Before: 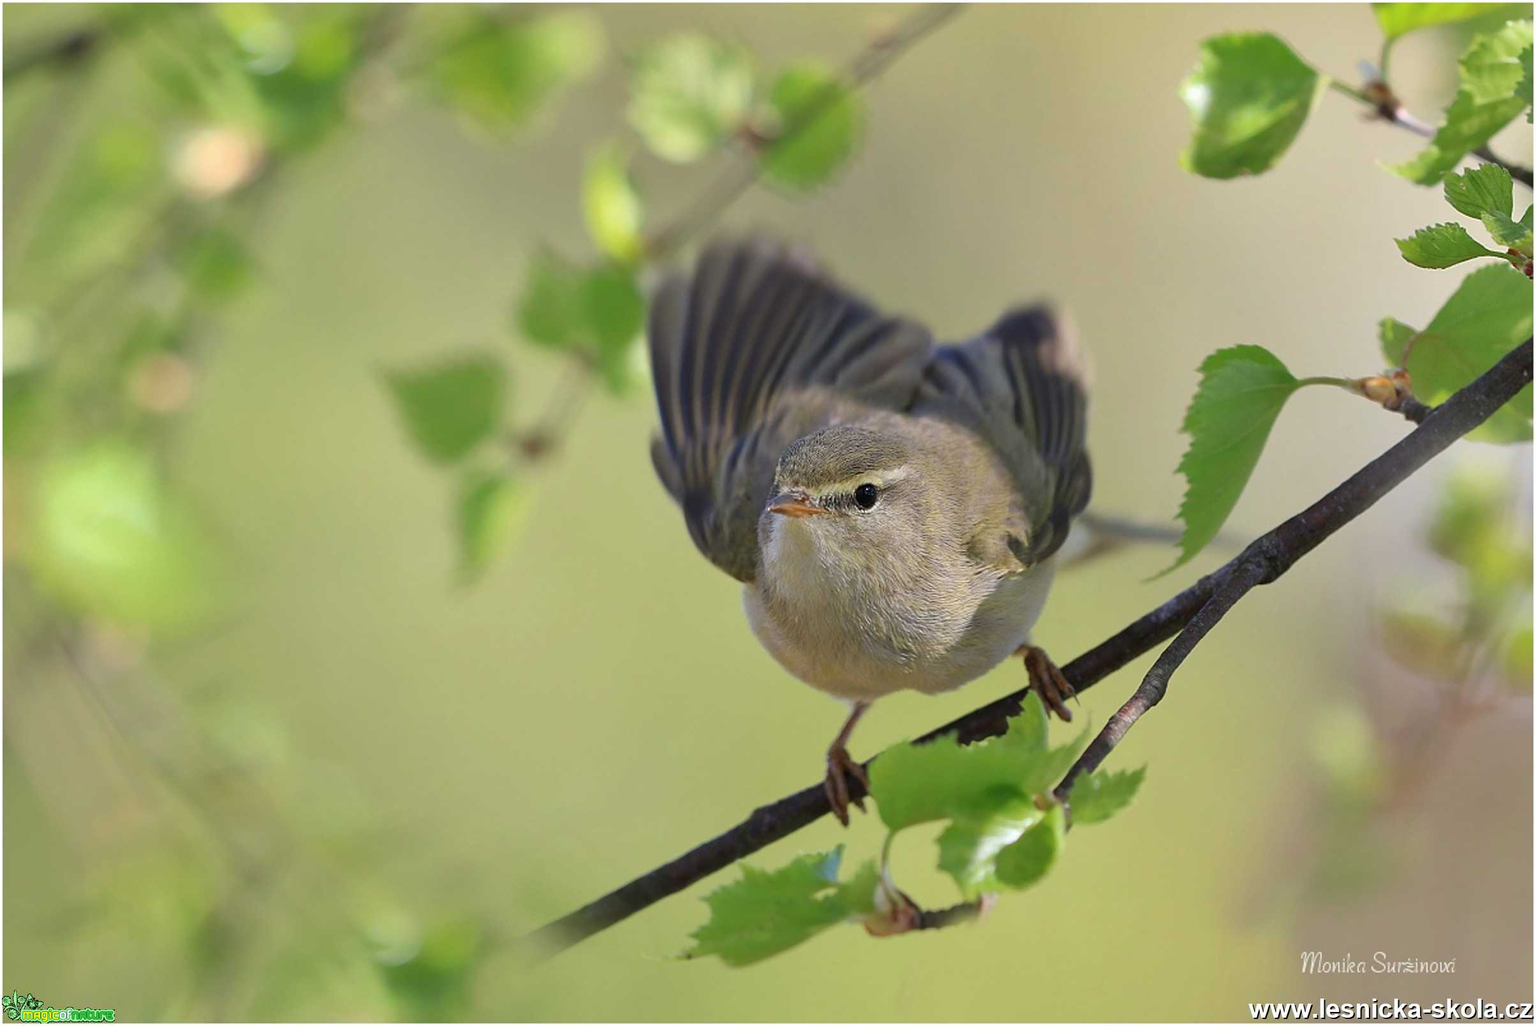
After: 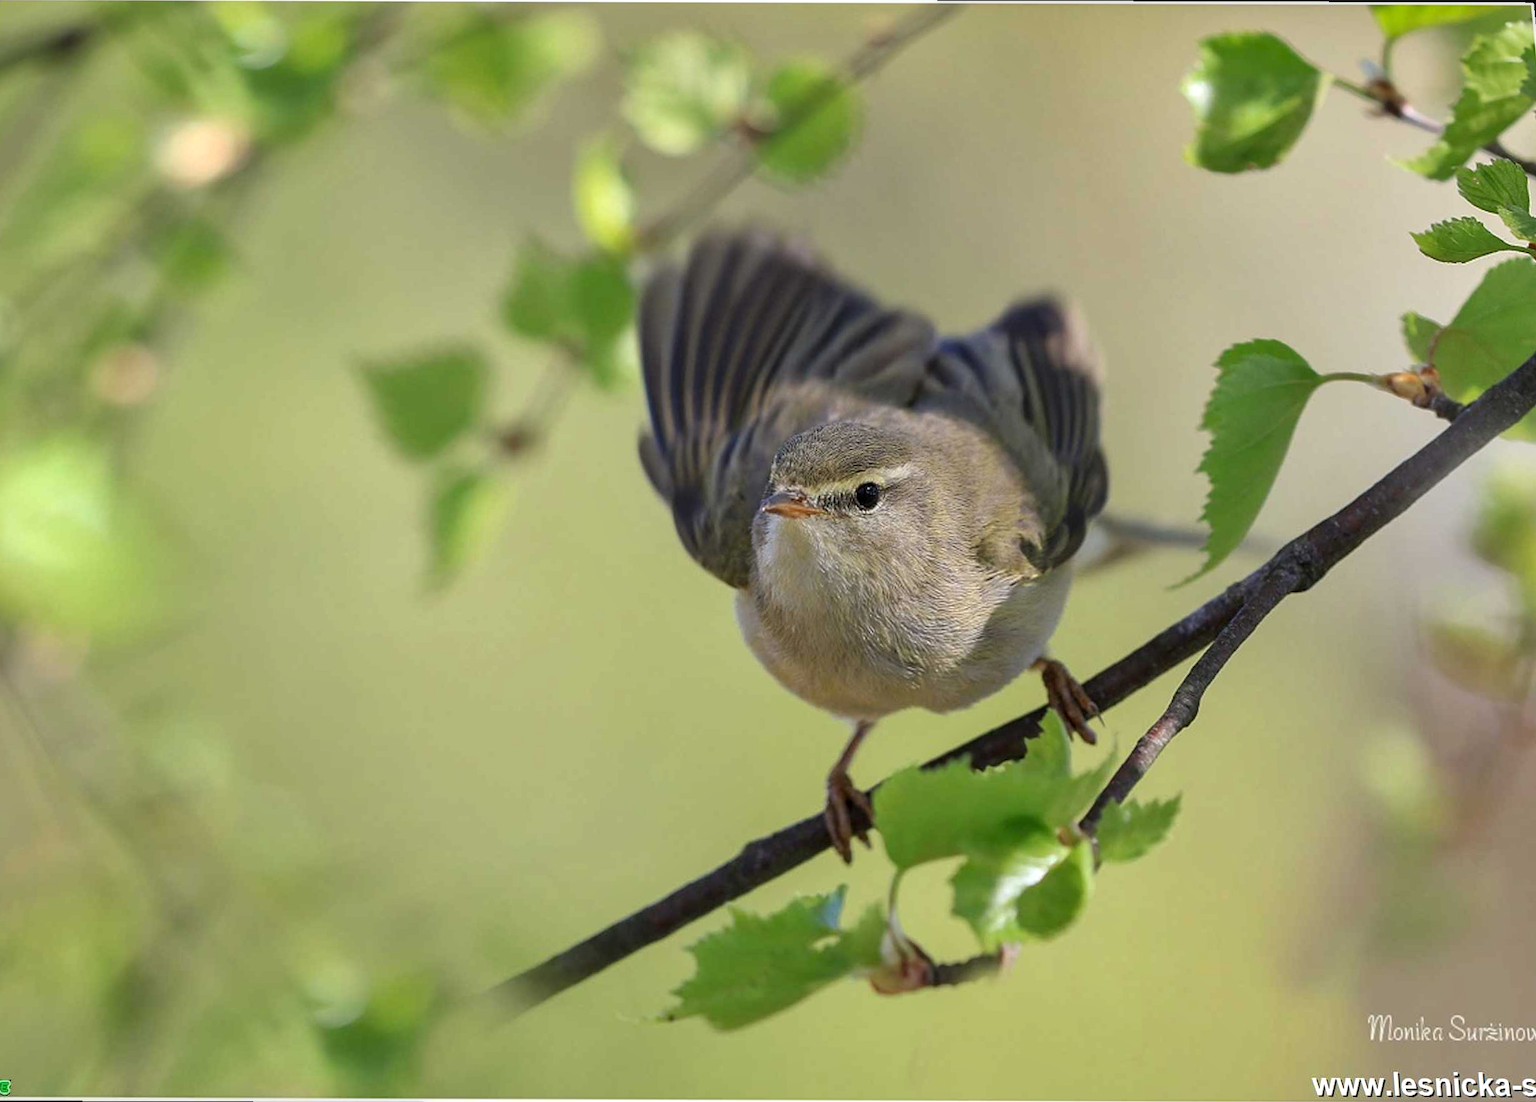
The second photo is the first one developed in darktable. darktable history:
tone equalizer: on, module defaults
local contrast: on, module defaults
rotate and perspective: rotation 0.215°, lens shift (vertical) -0.139, crop left 0.069, crop right 0.939, crop top 0.002, crop bottom 0.996
